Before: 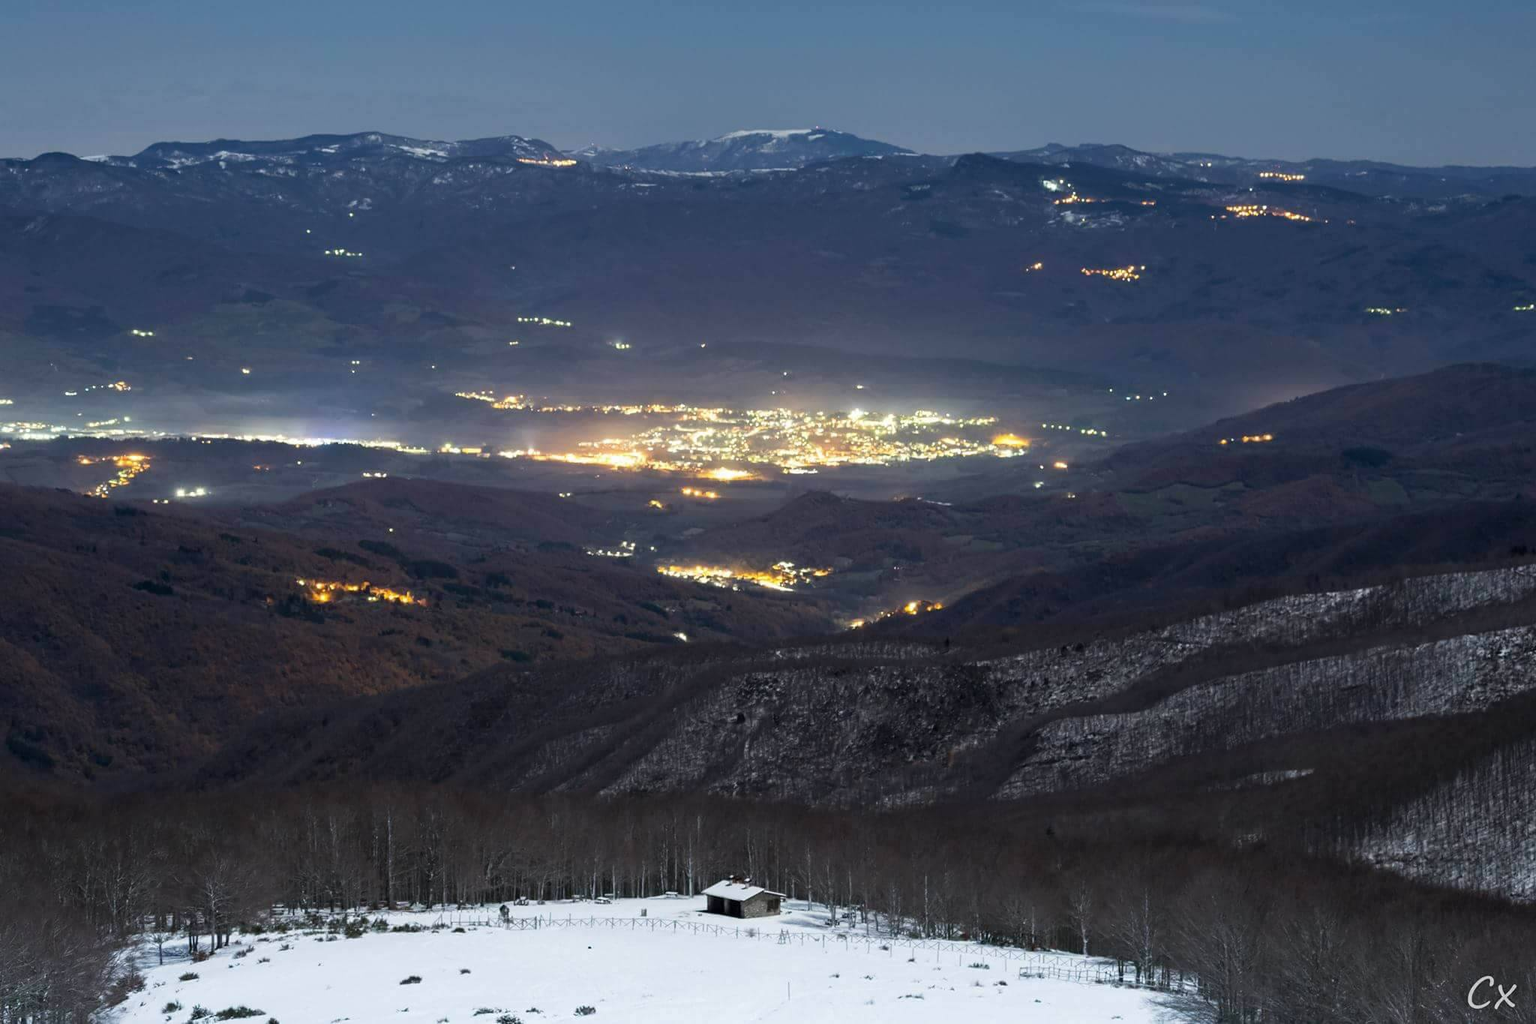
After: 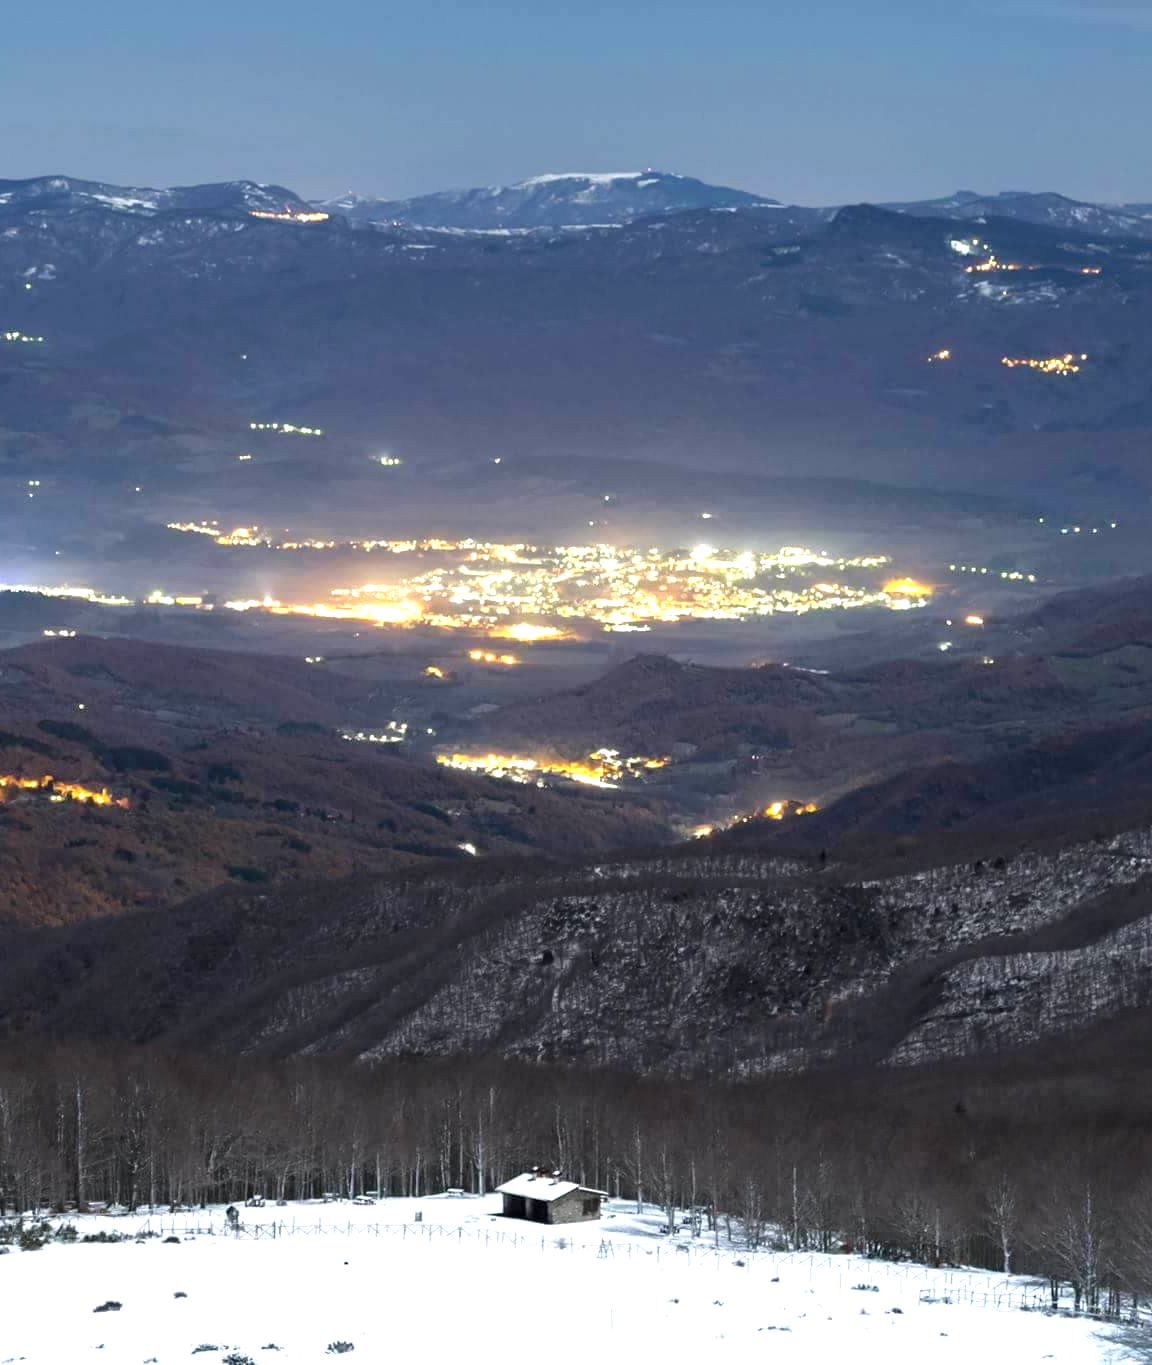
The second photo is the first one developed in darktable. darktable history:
tone equalizer: -8 EV -1.84 EV, -7 EV -1.16 EV, -6 EV -1.62 EV, smoothing diameter 25%, edges refinement/feathering 10, preserve details guided filter
exposure: black level correction 0, exposure 0.7 EV, compensate exposure bias true, compensate highlight preservation false
crop: left 21.496%, right 22.254%
